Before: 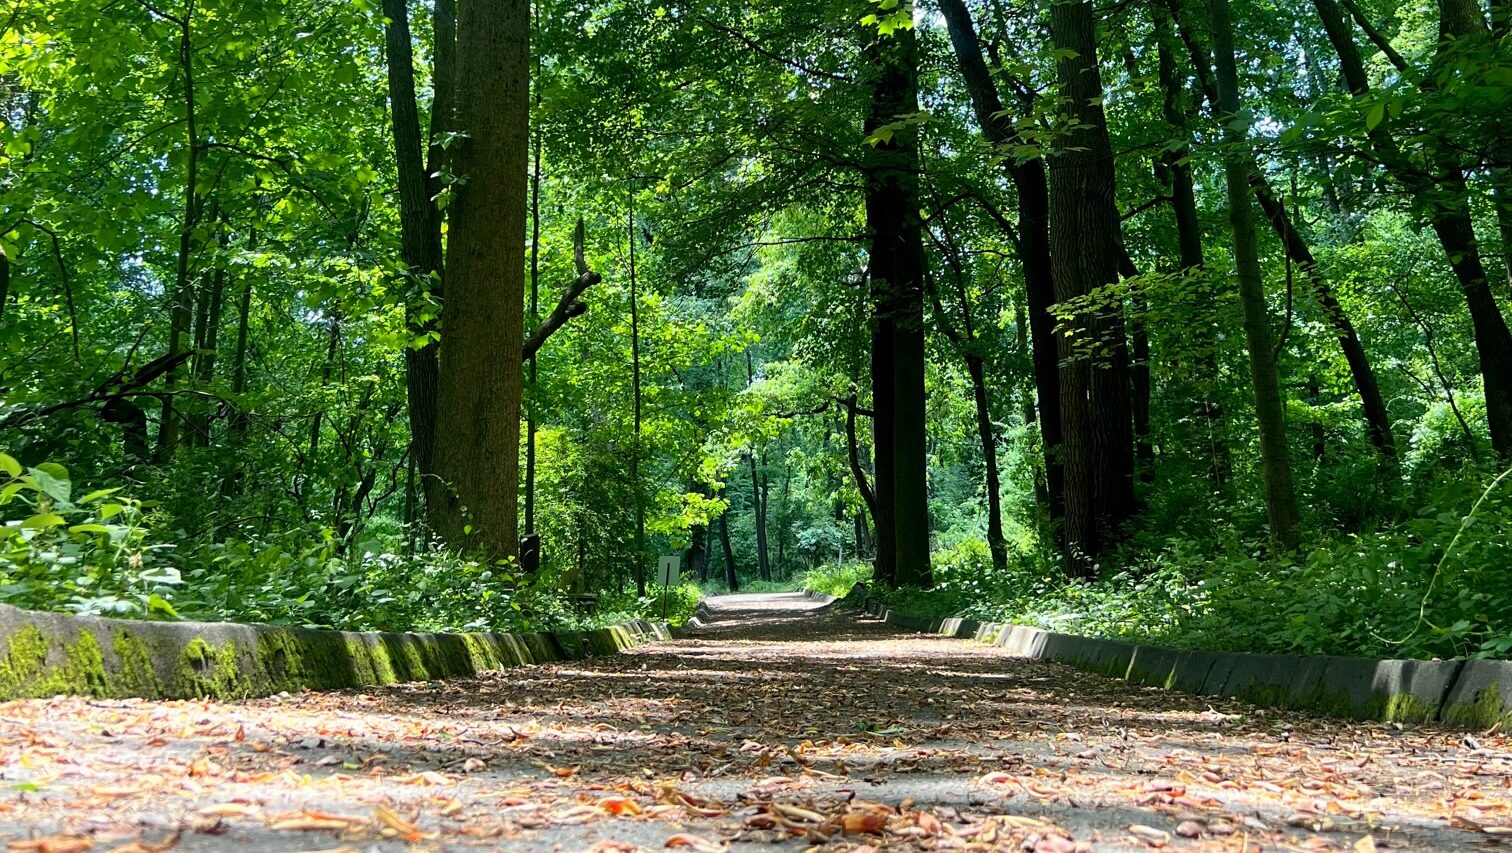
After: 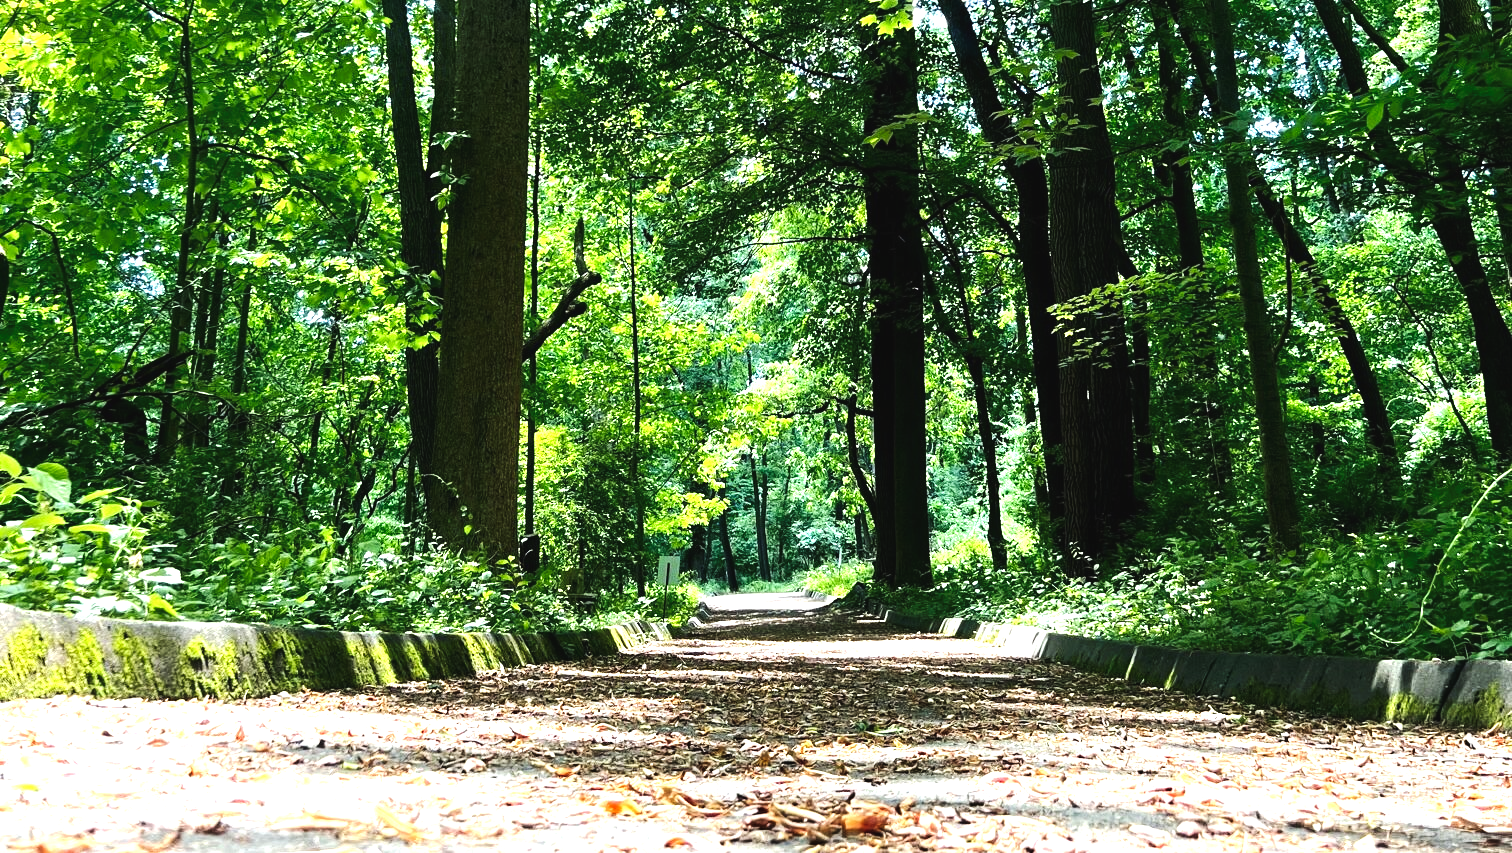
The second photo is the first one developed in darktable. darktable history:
tone curve: curves: ch0 [(0, 0) (0.003, 0.013) (0.011, 0.016) (0.025, 0.023) (0.044, 0.036) (0.069, 0.051) (0.1, 0.076) (0.136, 0.107) (0.177, 0.145) (0.224, 0.186) (0.277, 0.246) (0.335, 0.311) (0.399, 0.378) (0.468, 0.462) (0.543, 0.548) (0.623, 0.636) (0.709, 0.728) (0.801, 0.816) (0.898, 0.9) (1, 1)], preserve colors none
exposure: black level correction -0.005, exposure 0.622 EV, compensate highlight preservation false
tone equalizer: -8 EV -0.75 EV, -7 EV -0.7 EV, -6 EV -0.6 EV, -5 EV -0.4 EV, -3 EV 0.4 EV, -2 EV 0.6 EV, -1 EV 0.7 EV, +0 EV 0.75 EV, edges refinement/feathering 500, mask exposure compensation -1.57 EV, preserve details no
